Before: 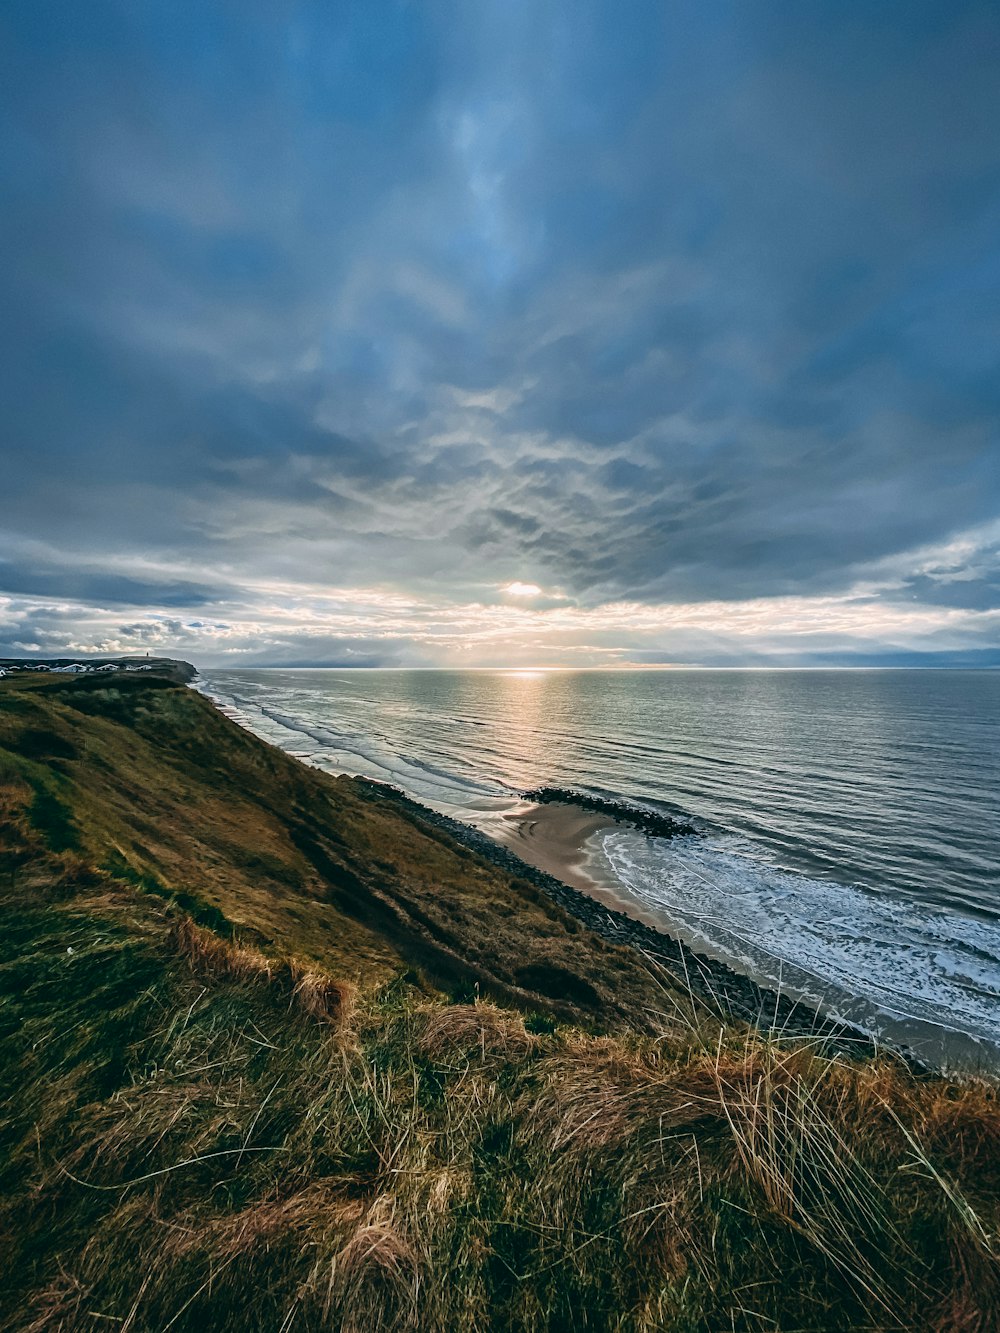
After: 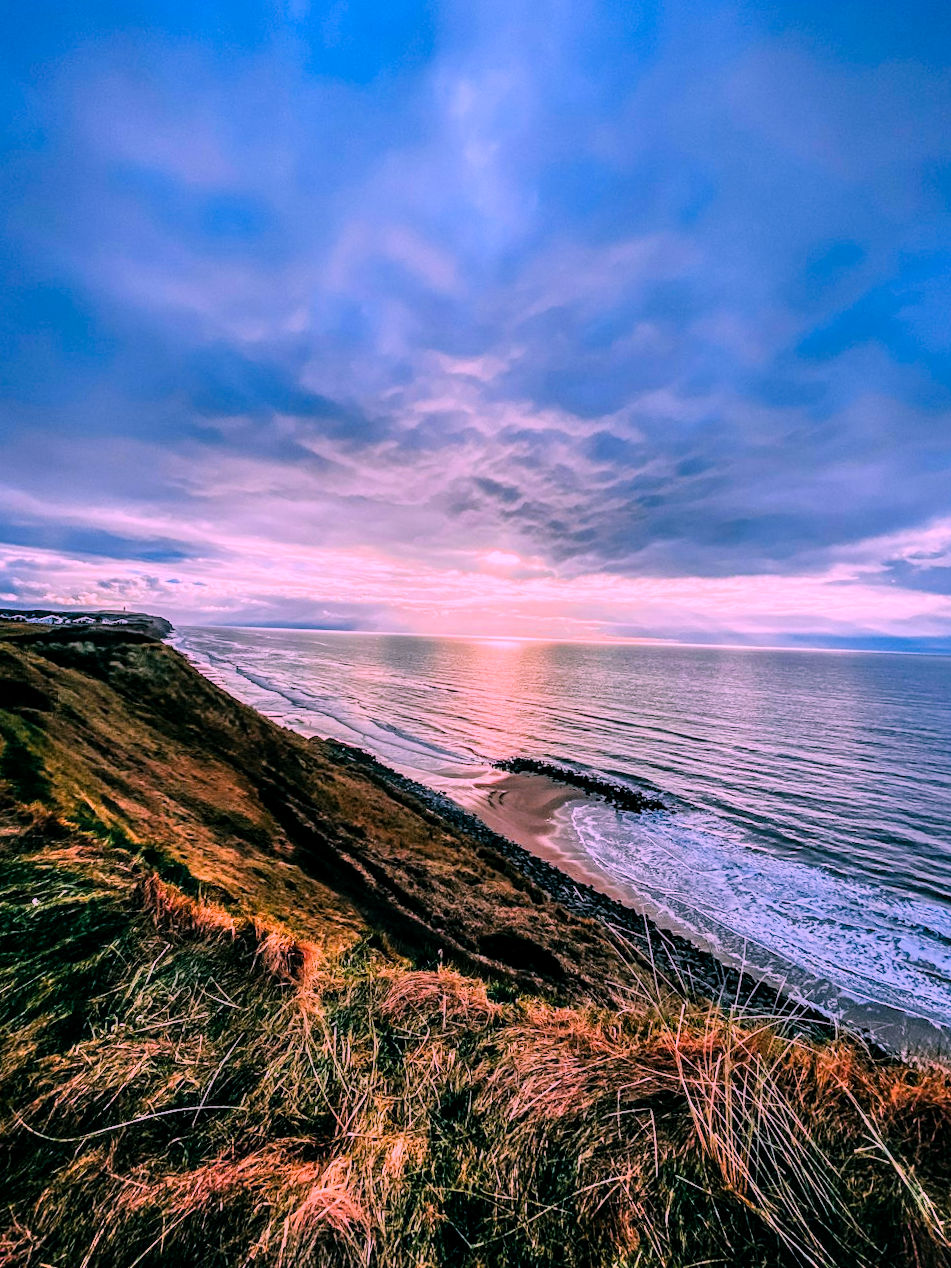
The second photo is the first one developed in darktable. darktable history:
color correction: highlights a* 19.06, highlights b* -11.52, saturation 1.69
tone equalizer: -8 EV -0.751 EV, -7 EV -0.709 EV, -6 EV -0.587 EV, -5 EV -0.408 EV, -3 EV 0.39 EV, -2 EV 0.6 EV, -1 EV 0.684 EV, +0 EV 0.757 EV
filmic rgb: black relative exposure -7.65 EV, white relative exposure 4.56 EV, threshold 3.01 EV, hardness 3.61, enable highlight reconstruction true
local contrast: on, module defaults
crop and rotate: angle -2.23°
shadows and highlights: low approximation 0.01, soften with gaussian
